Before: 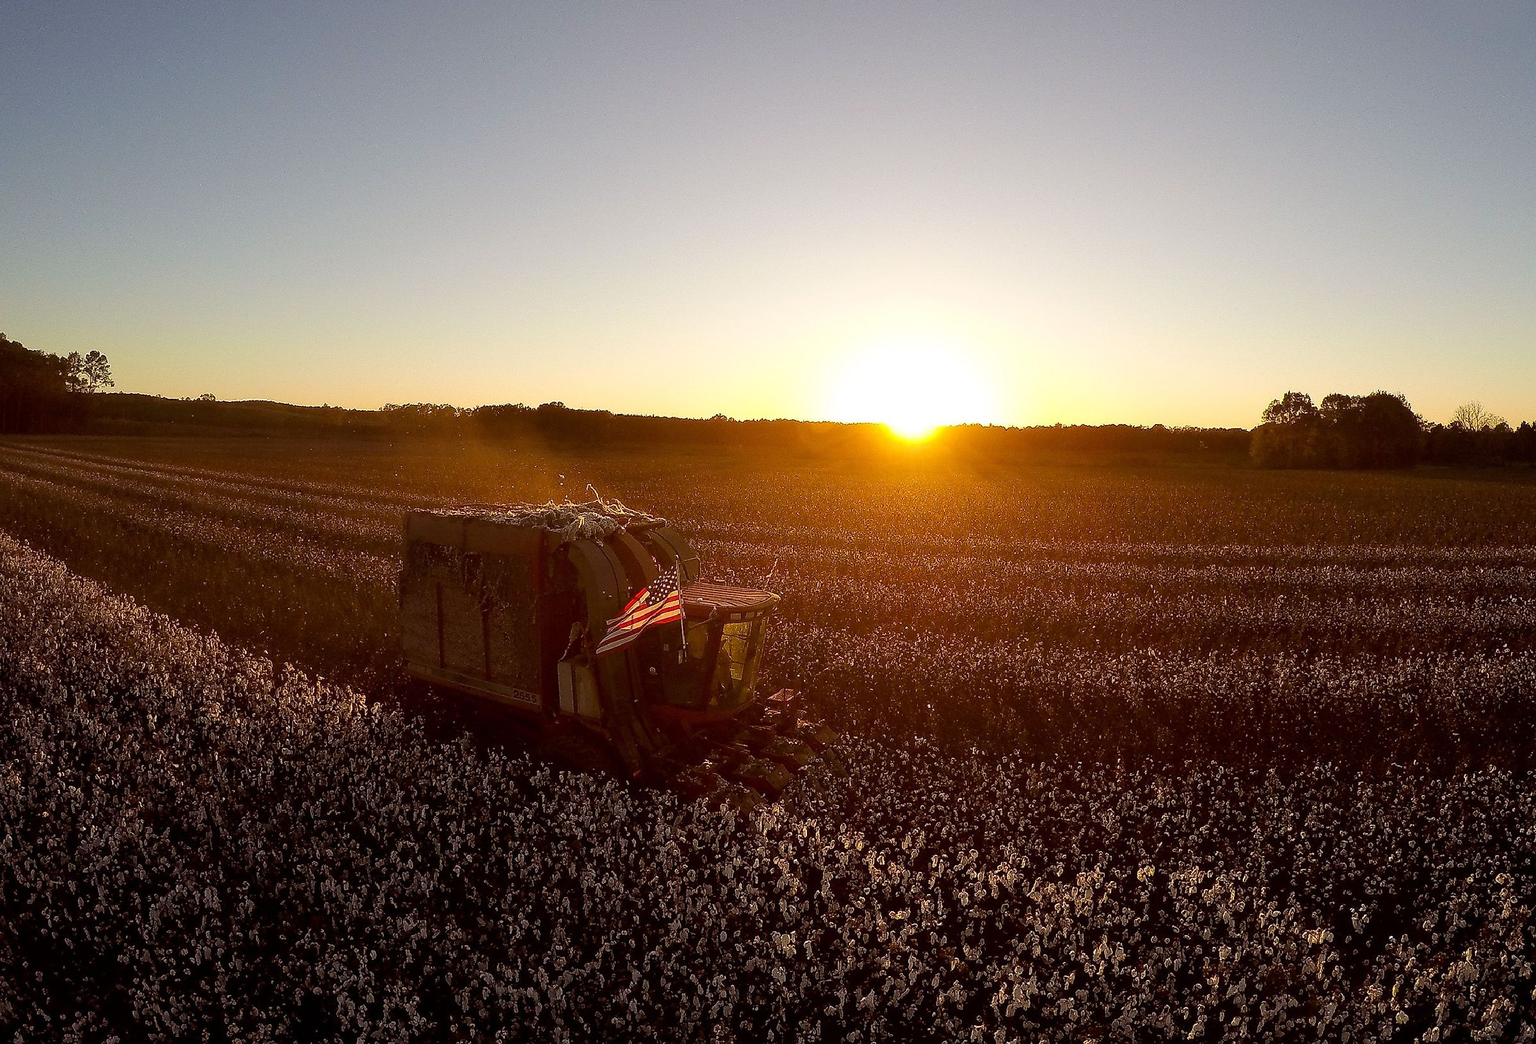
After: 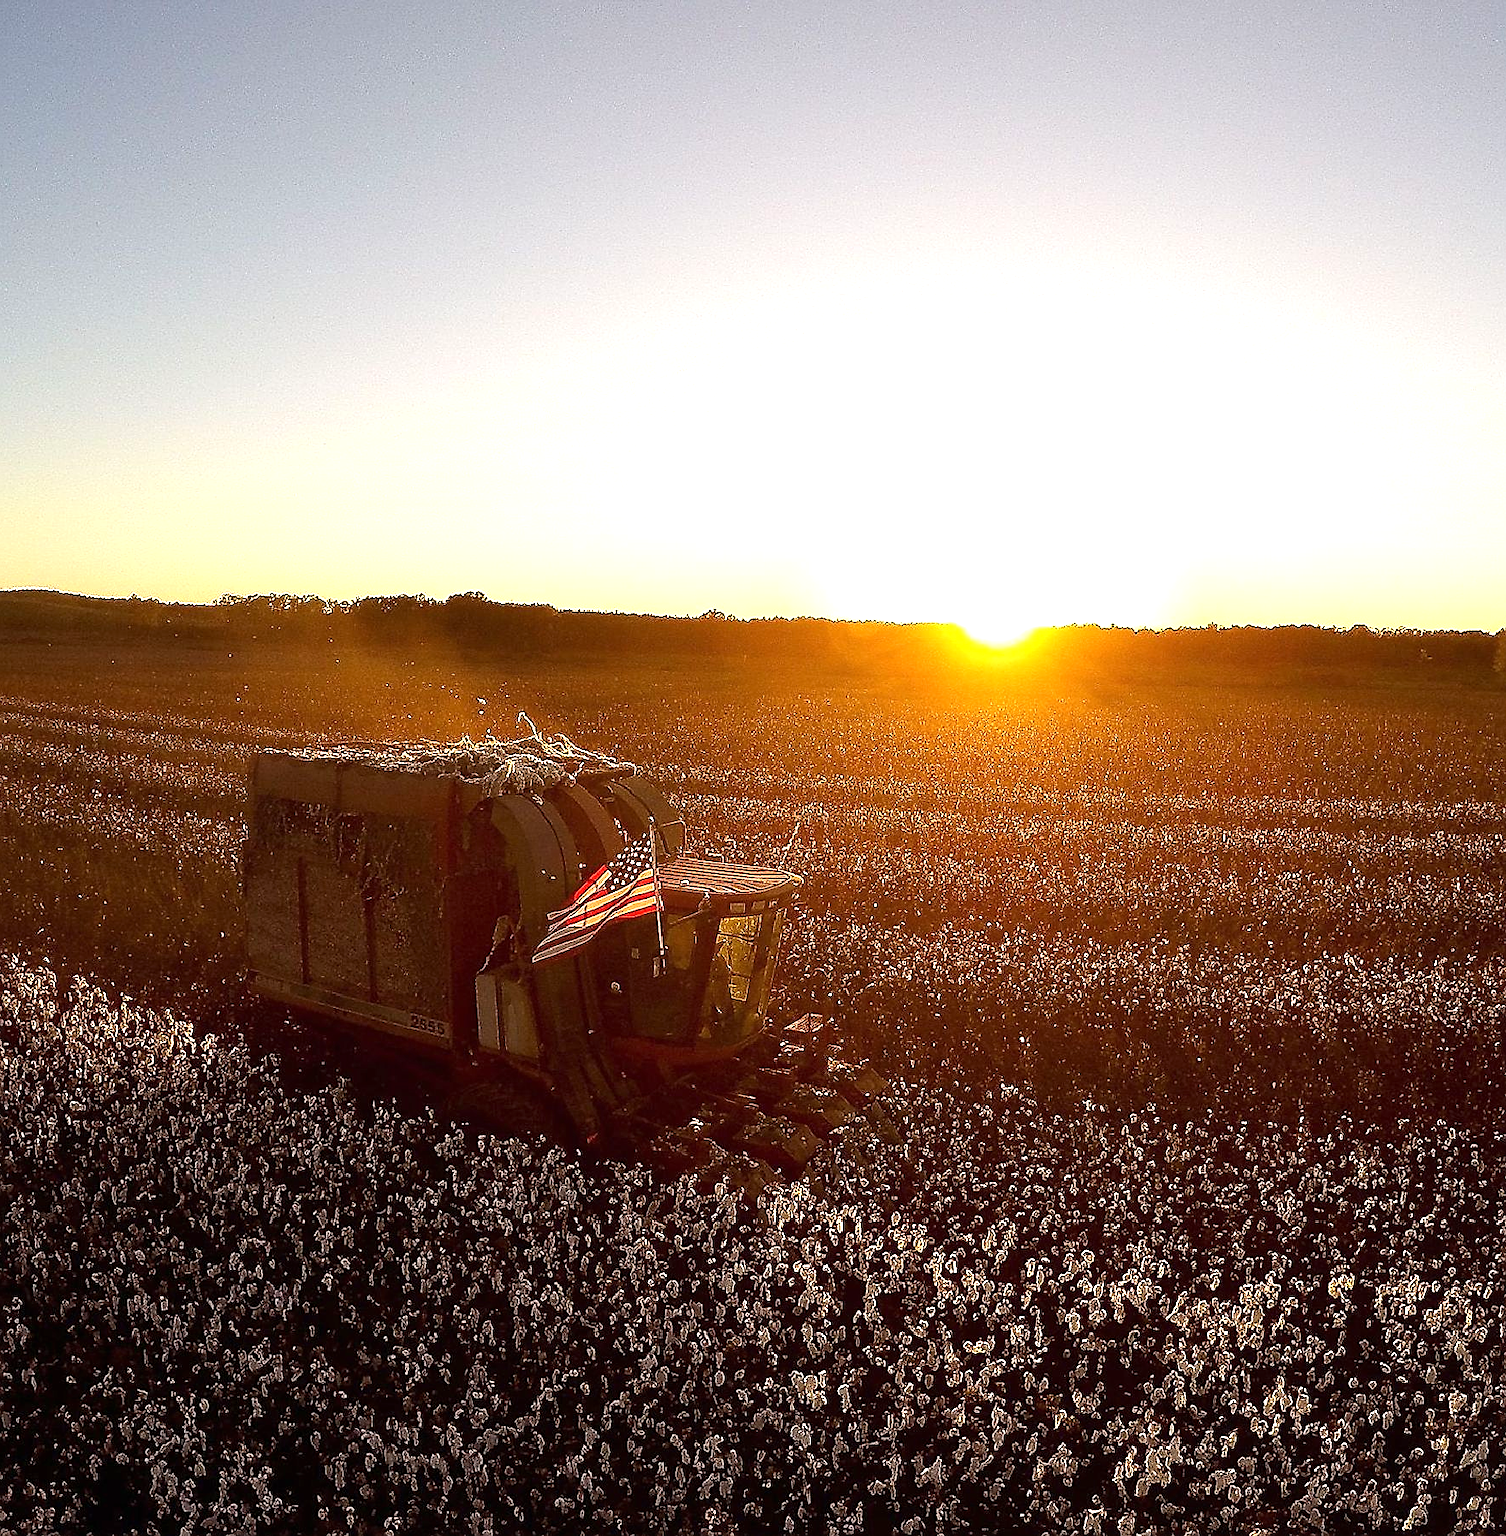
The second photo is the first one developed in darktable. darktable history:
exposure: black level correction 0, exposure 0.7 EV, compensate highlight preservation false
crop and rotate: left 15.307%, right 18.037%
sharpen: amount 0.5
